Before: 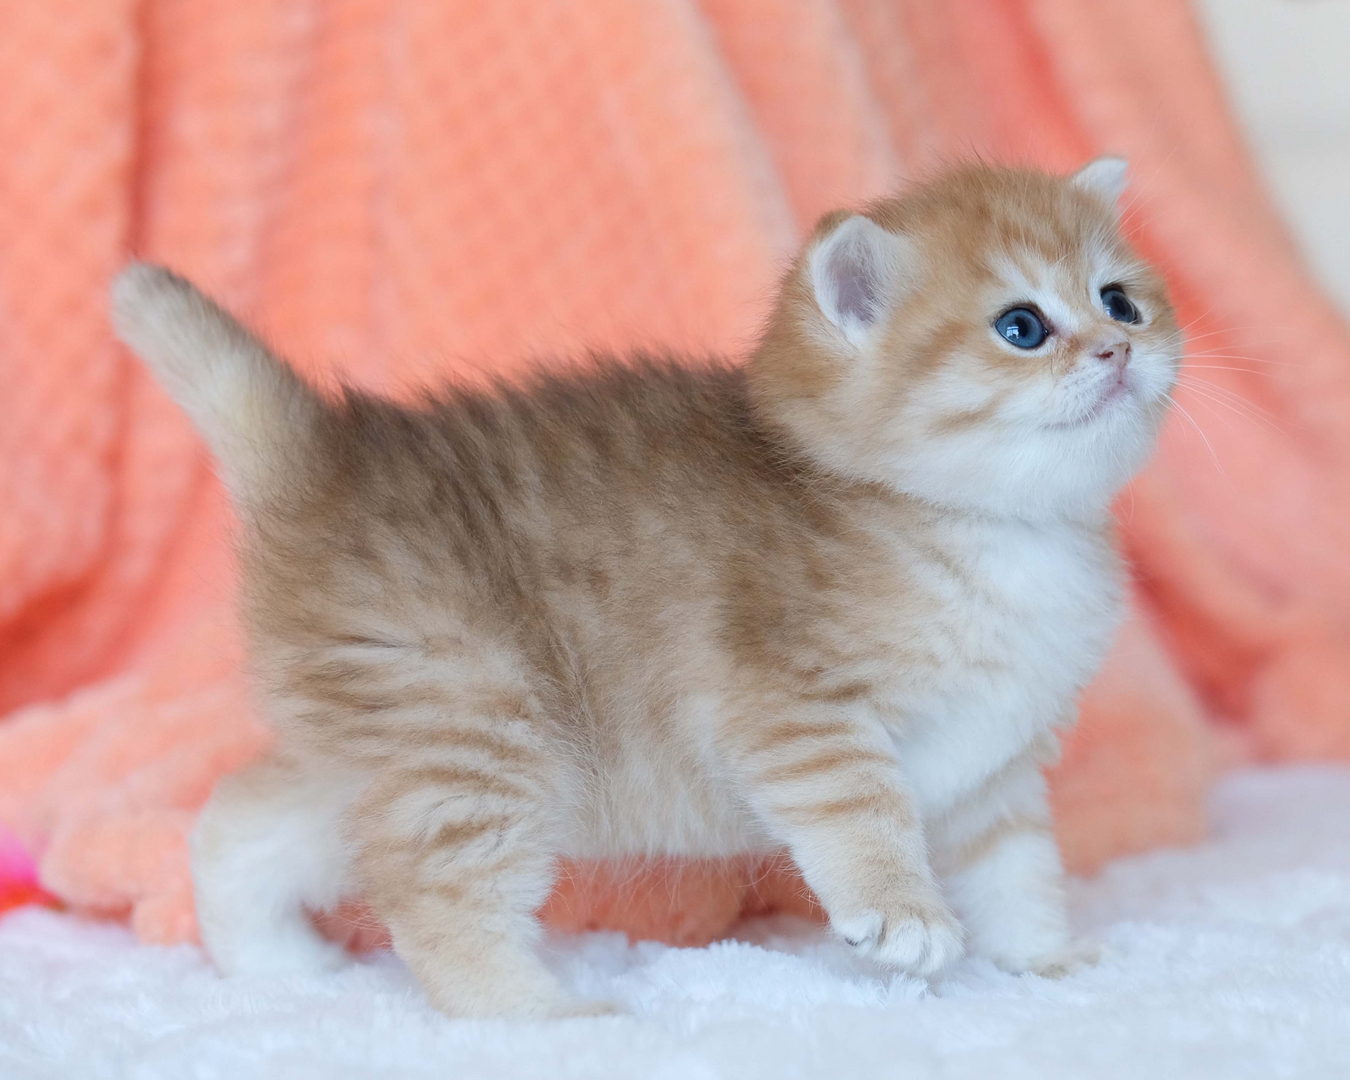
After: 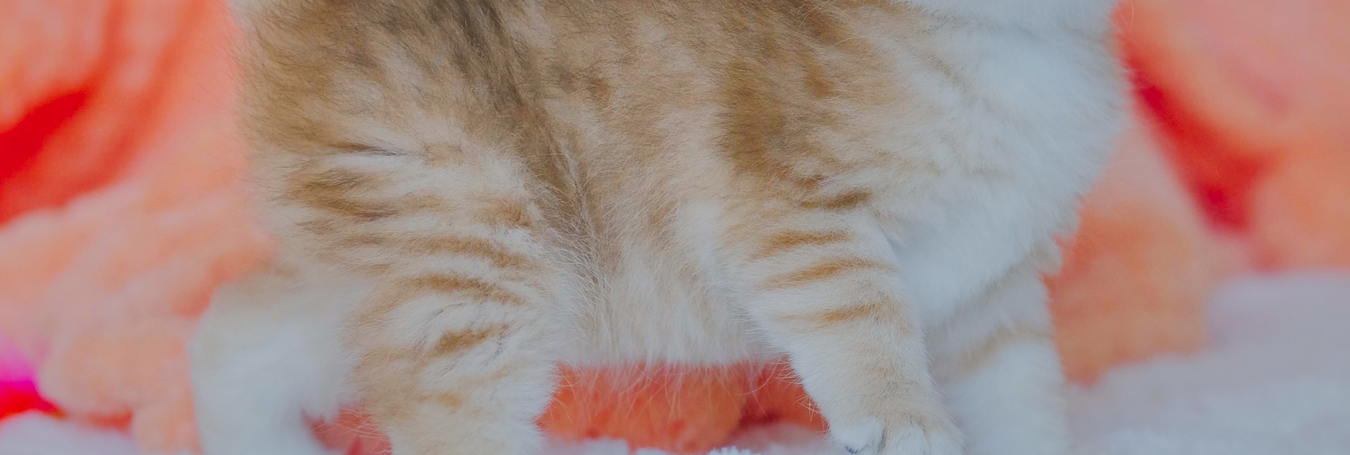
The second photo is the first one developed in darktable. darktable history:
color balance rgb: shadows lift › chroma 5.353%, shadows lift › hue 240.08°, power › hue 328.53°, perceptual saturation grading › global saturation 29.559%, contrast -29.977%
crop: top 45.646%, bottom 12.167%
tone curve: curves: ch0 [(0, 0) (0.003, 0.132) (0.011, 0.136) (0.025, 0.14) (0.044, 0.147) (0.069, 0.149) (0.1, 0.156) (0.136, 0.163) (0.177, 0.177) (0.224, 0.2) (0.277, 0.251) (0.335, 0.311) (0.399, 0.387) (0.468, 0.487) (0.543, 0.585) (0.623, 0.675) (0.709, 0.742) (0.801, 0.81) (0.898, 0.867) (1, 1)], preserve colors none
shadows and highlights: shadows 60.28, highlights -59.67
local contrast: detail 130%
